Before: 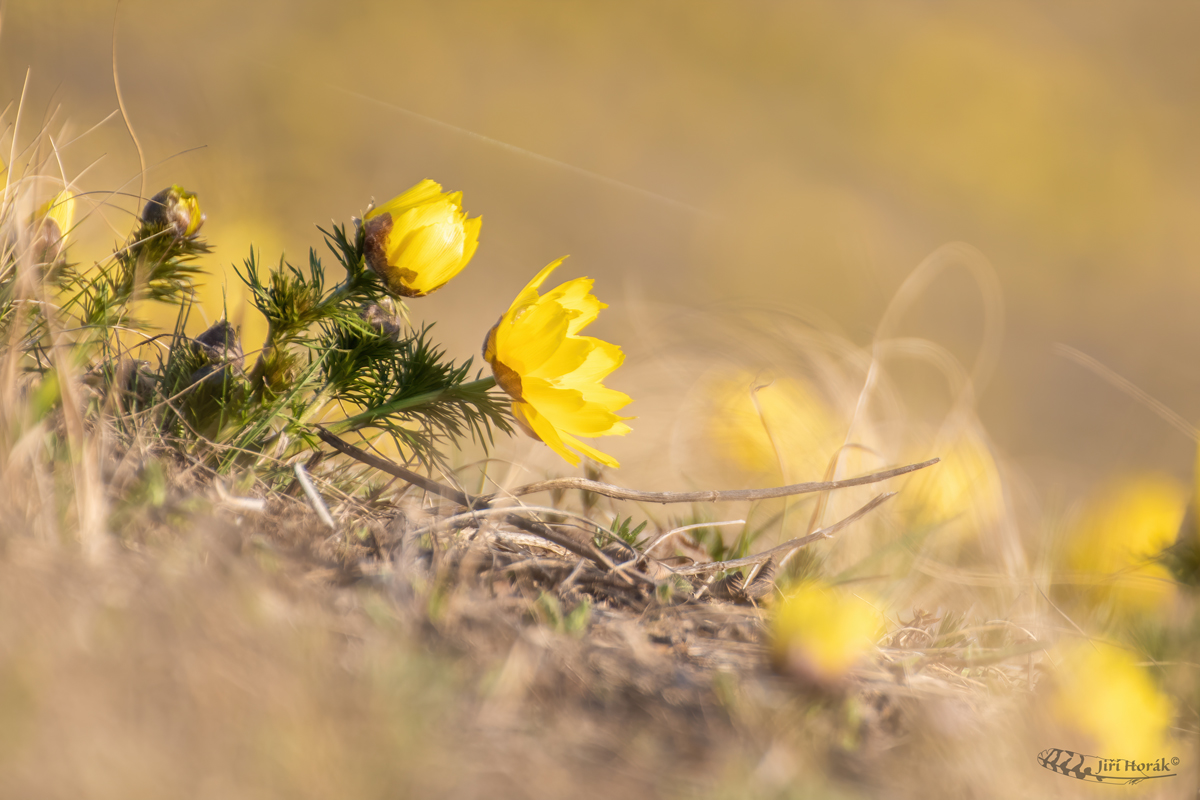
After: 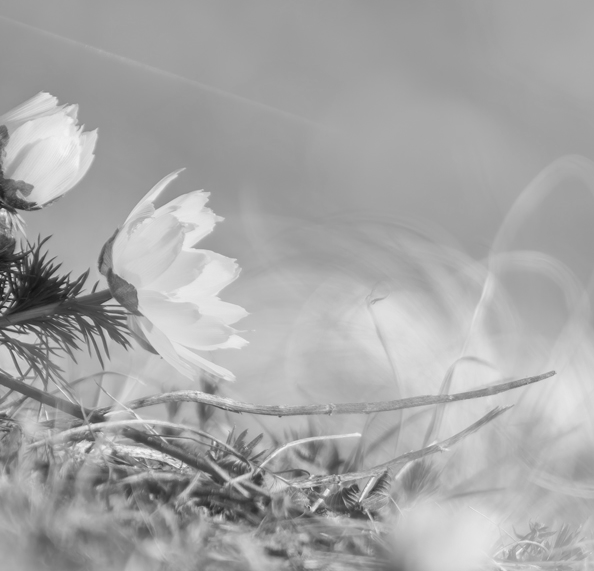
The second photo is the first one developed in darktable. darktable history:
crop: left 32.075%, top 10.976%, right 18.355%, bottom 17.596%
monochrome: a 2.21, b -1.33, size 2.2
